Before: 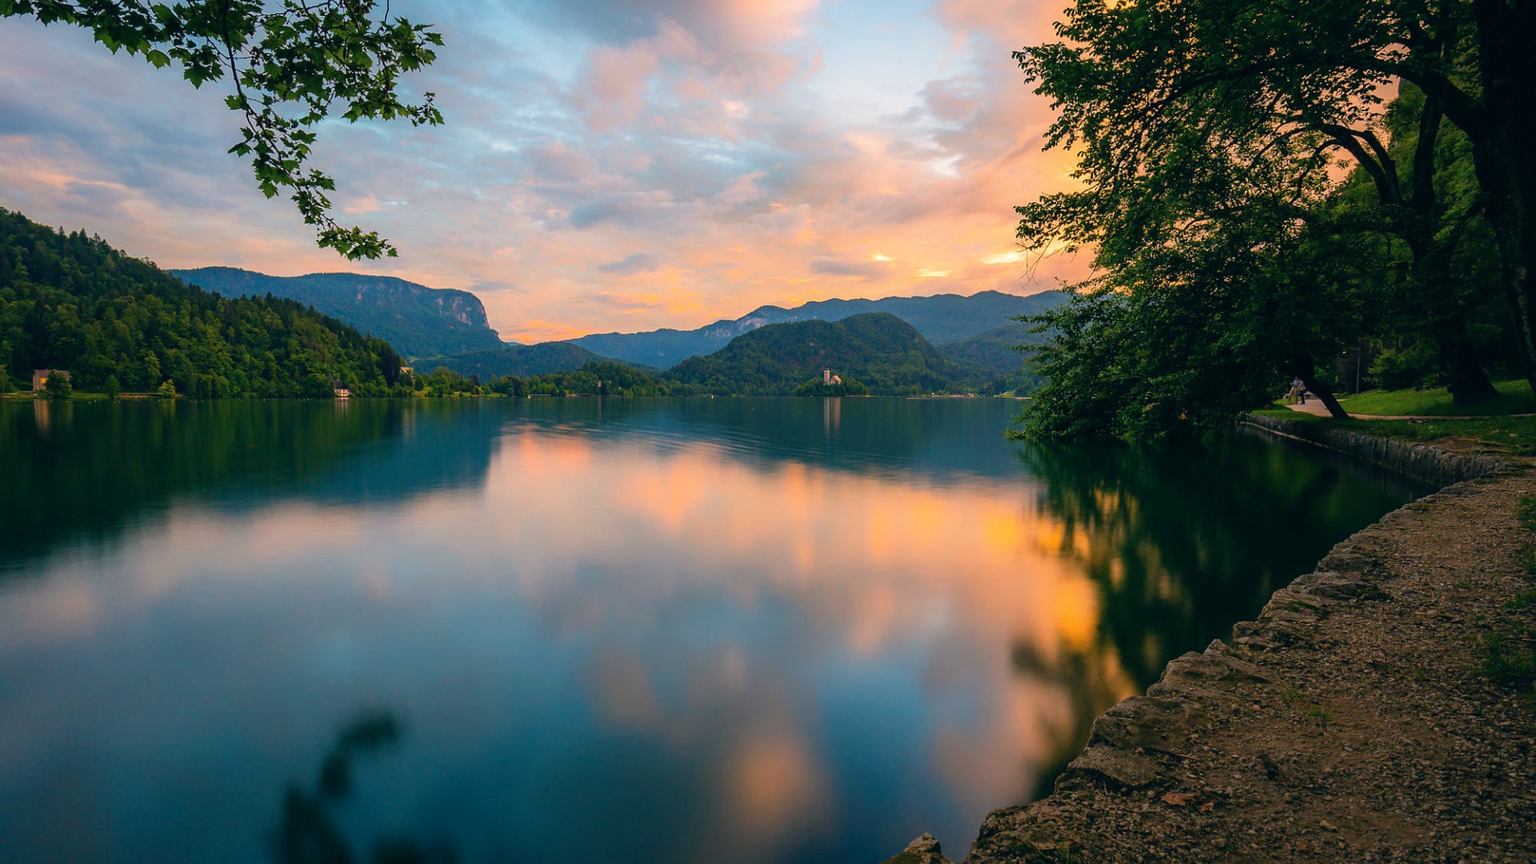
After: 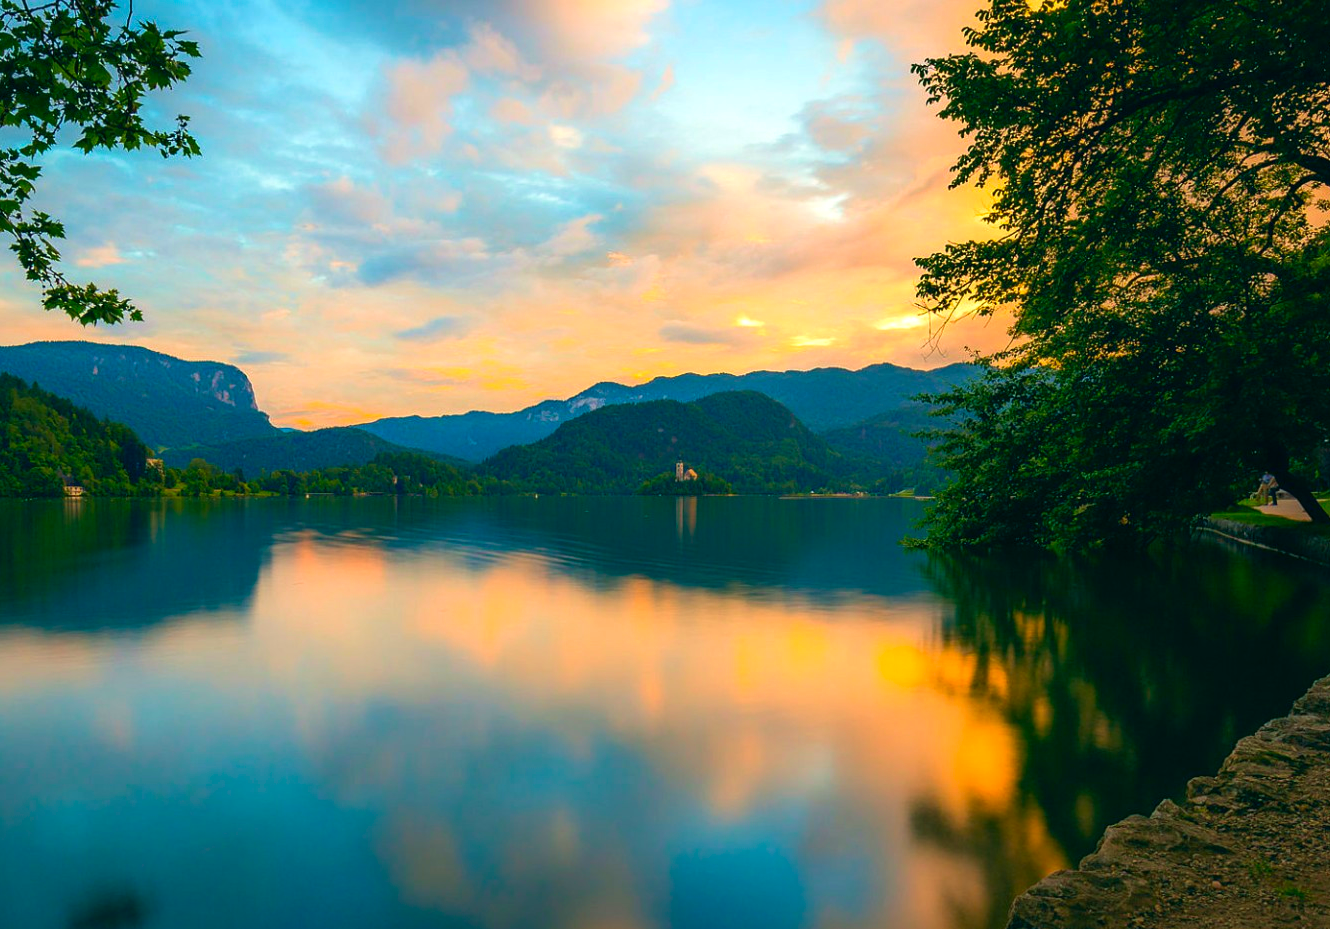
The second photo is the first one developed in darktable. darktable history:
velvia: on, module defaults
color correction: highlights a* -7.33, highlights b* 1.26, shadows a* -3.55, saturation 1.4
tone equalizer: -8 EV -0.001 EV, -7 EV 0.001 EV, -6 EV -0.002 EV, -5 EV -0.003 EV, -4 EV -0.062 EV, -3 EV -0.222 EV, -2 EV -0.267 EV, -1 EV 0.105 EV, +0 EV 0.303 EV
crop: left 18.479%, right 12.2%, bottom 13.971%
